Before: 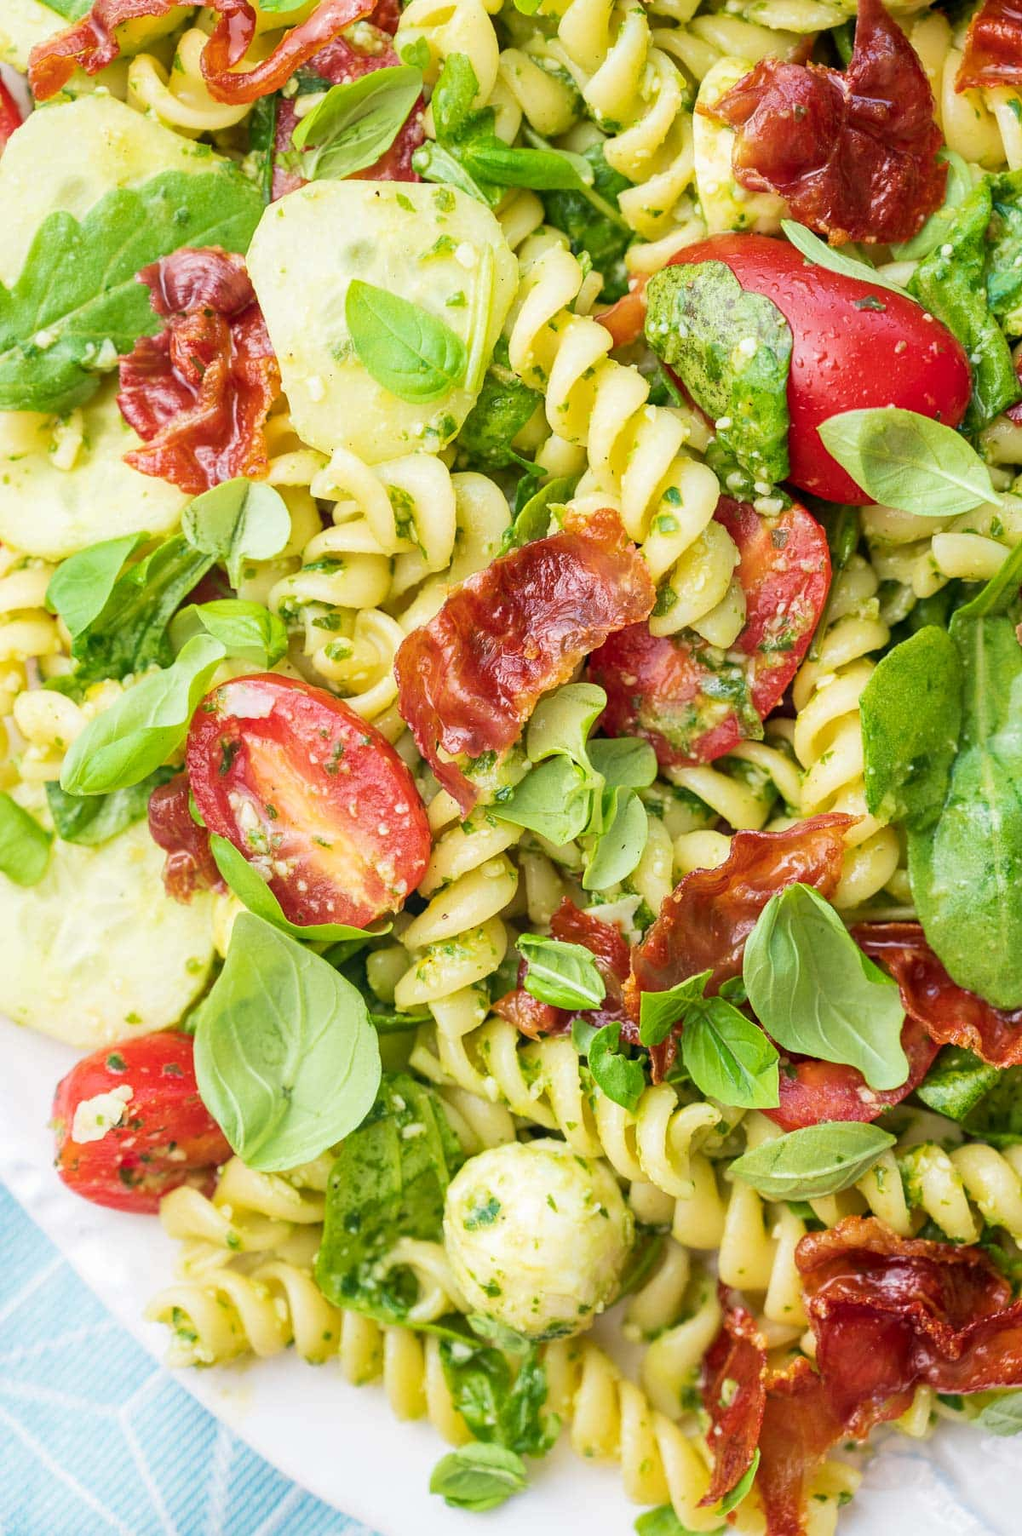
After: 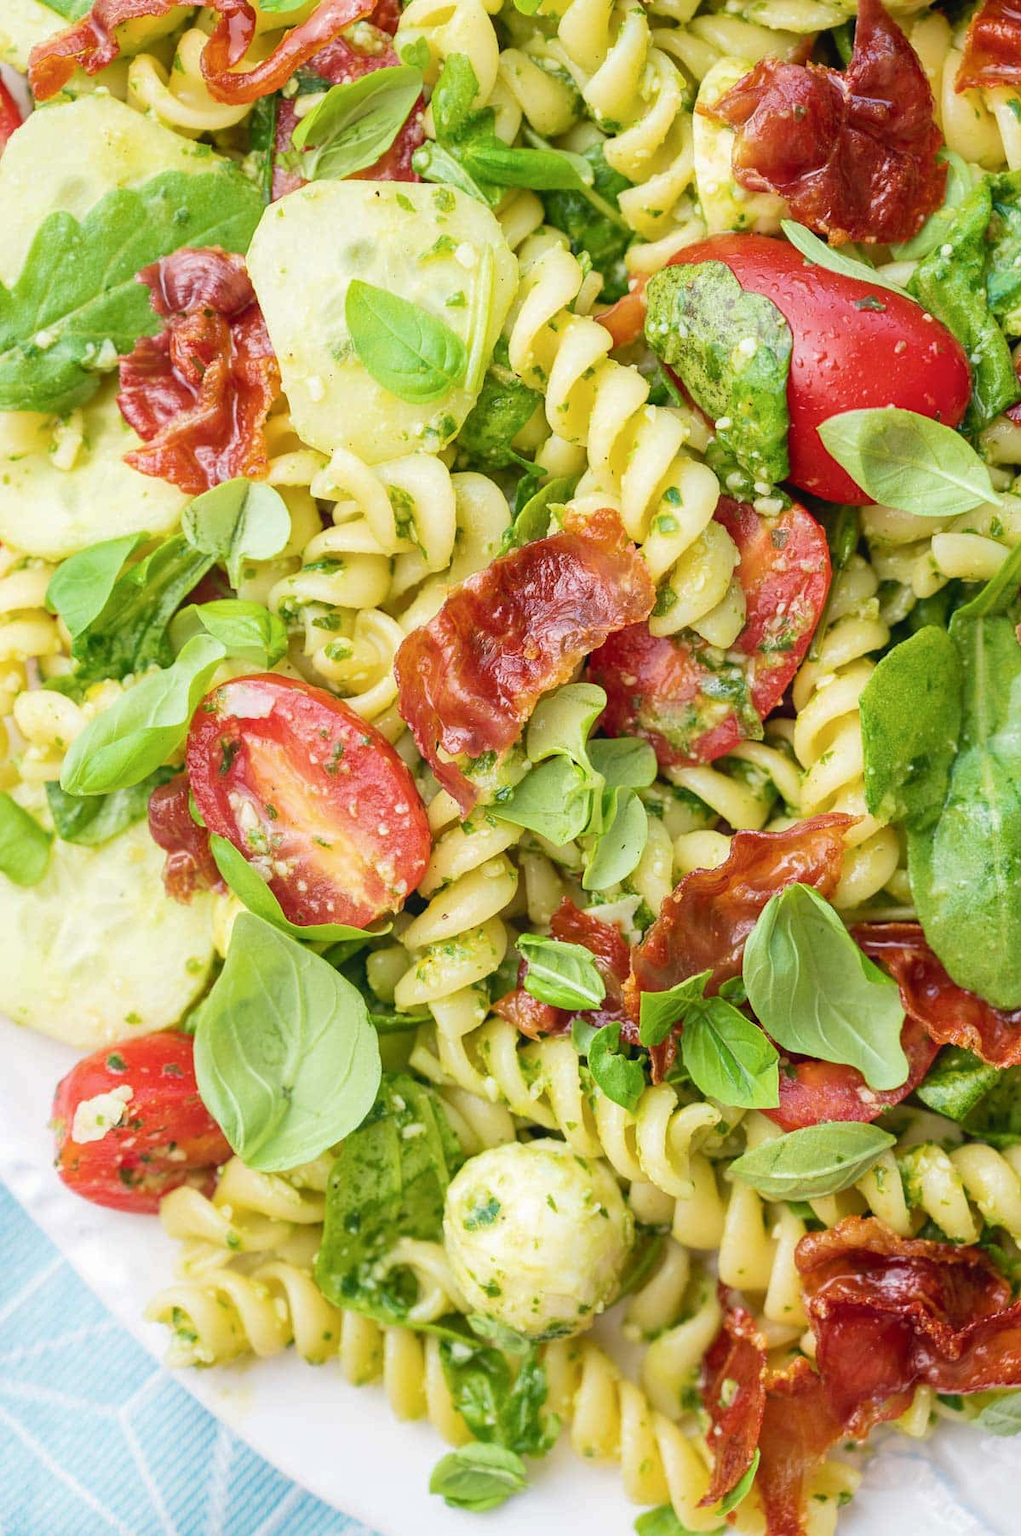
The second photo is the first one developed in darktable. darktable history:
tone curve: curves: ch0 [(0, 0) (0.003, 0.032) (0.011, 0.034) (0.025, 0.039) (0.044, 0.055) (0.069, 0.078) (0.1, 0.111) (0.136, 0.147) (0.177, 0.191) (0.224, 0.238) (0.277, 0.291) (0.335, 0.35) (0.399, 0.41) (0.468, 0.48) (0.543, 0.547) (0.623, 0.621) (0.709, 0.699) (0.801, 0.789) (0.898, 0.884) (1, 1)], preserve colors none
